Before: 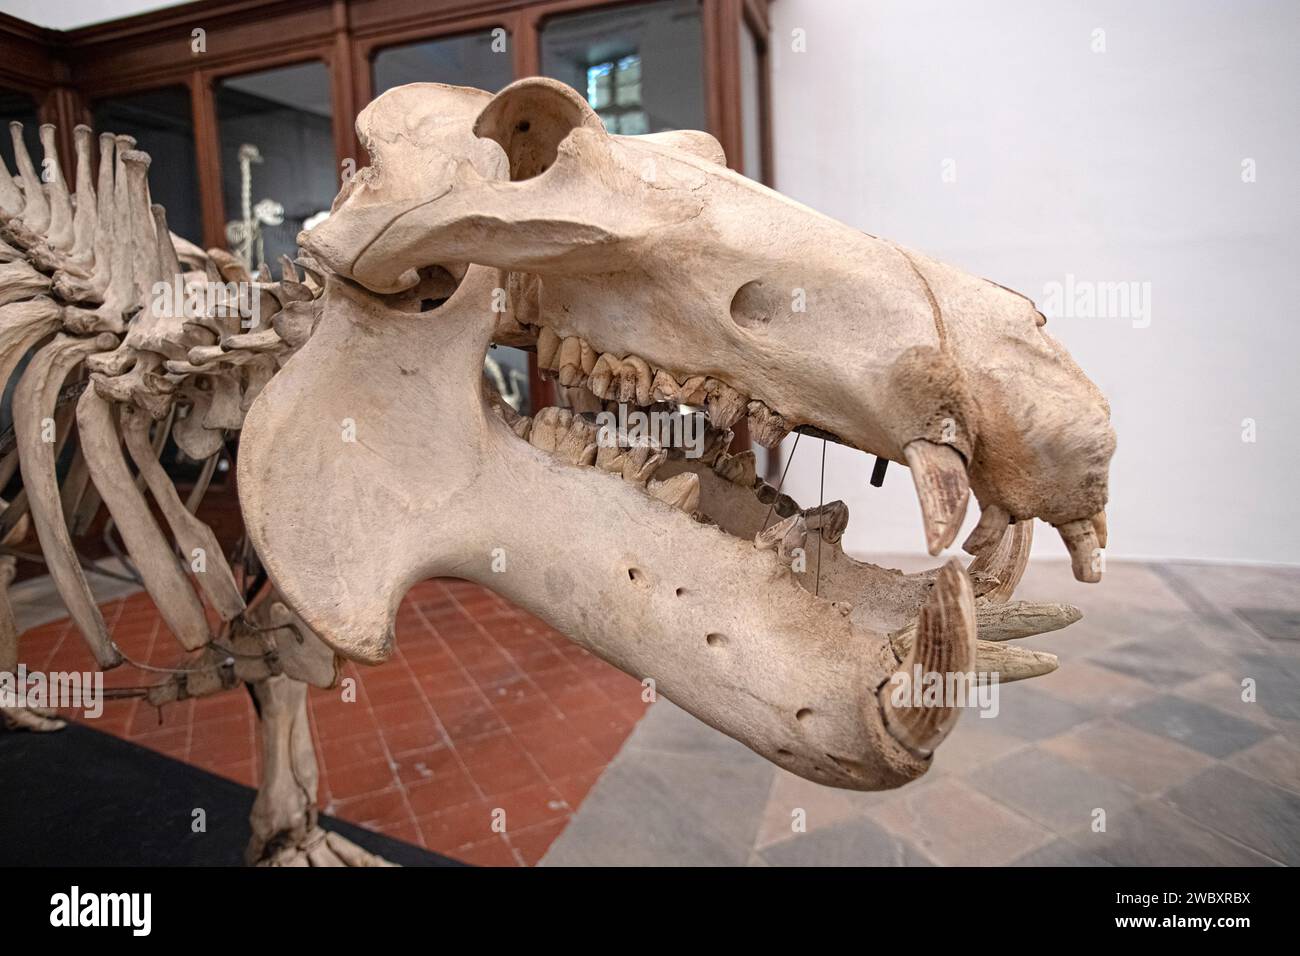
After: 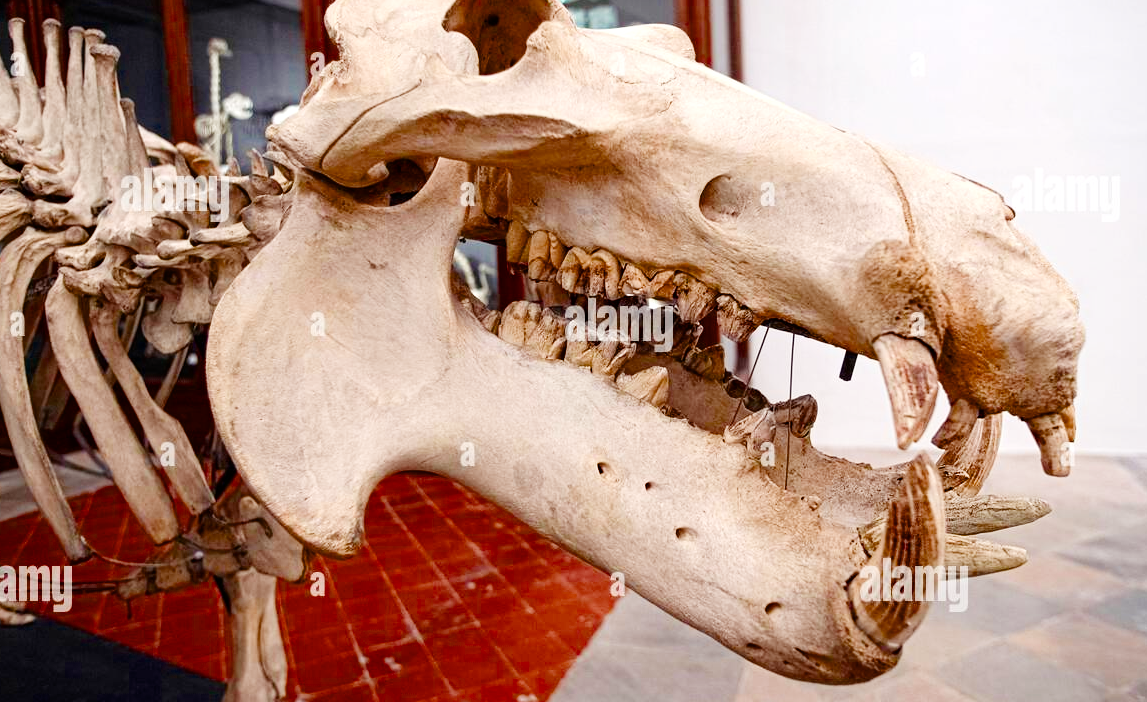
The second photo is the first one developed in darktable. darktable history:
tone curve: curves: ch0 [(0, 0) (0.004, 0.001) (0.133, 0.112) (0.325, 0.362) (0.832, 0.893) (1, 1)], preserve colors none
color balance rgb: shadows lift › chroma 3.143%, shadows lift › hue 279.28°, perceptual saturation grading › global saturation 27.415%, perceptual saturation grading › highlights -28.9%, perceptual saturation grading › mid-tones 15.435%, perceptual saturation grading › shadows 34.437%, perceptual brilliance grading › highlights 7.951%, perceptual brilliance grading › mid-tones 3.66%, perceptual brilliance grading › shadows 1.899%, saturation formula JzAzBz (2021)
crop and rotate: left 2.439%, top 11.136%, right 9.257%, bottom 15.389%
